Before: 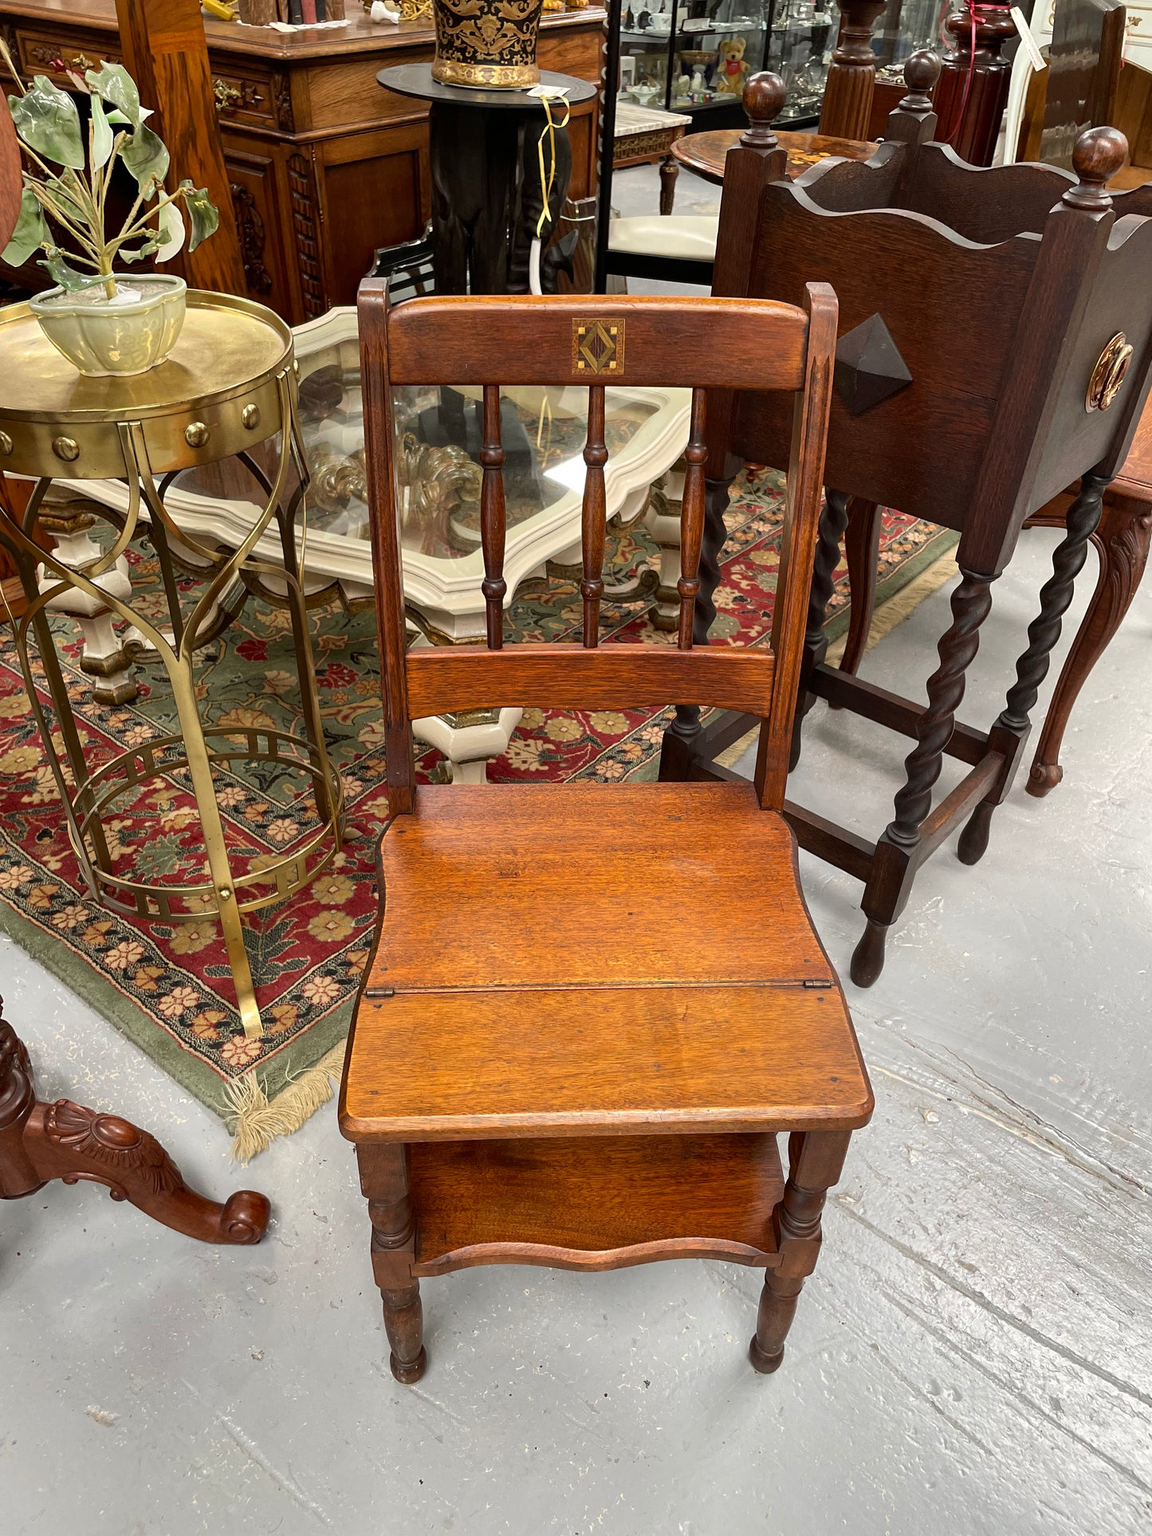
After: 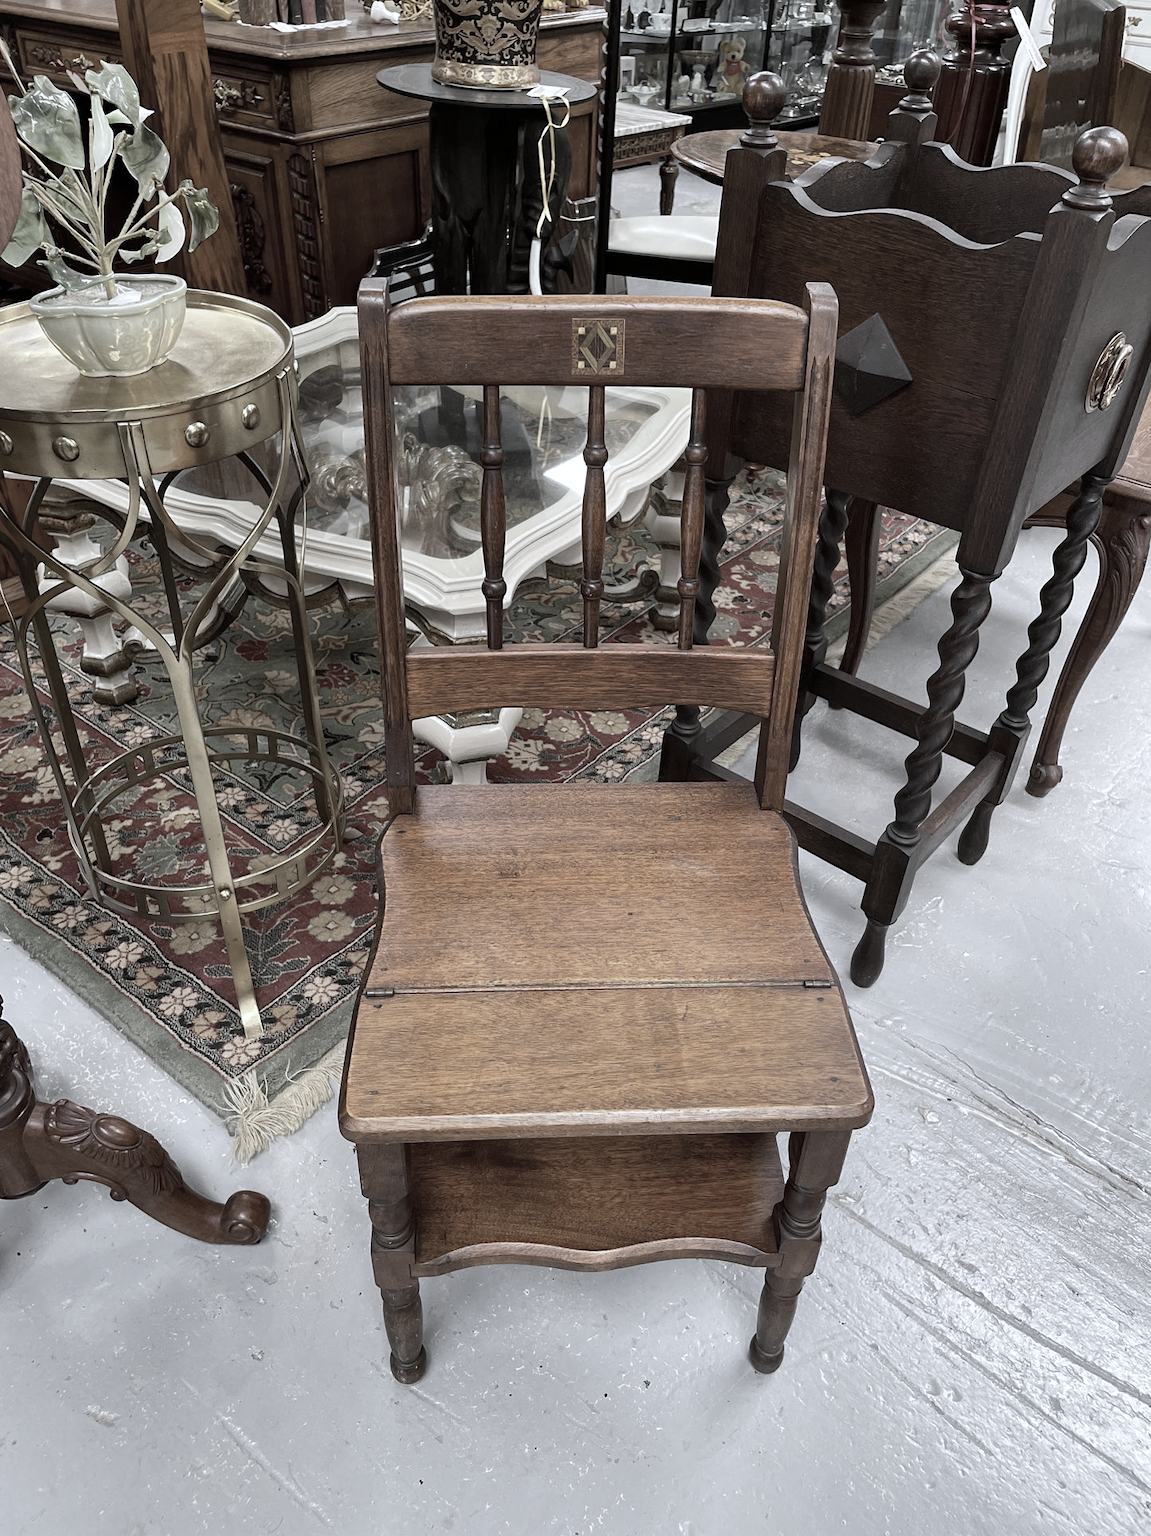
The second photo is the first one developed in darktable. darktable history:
white balance: red 0.948, green 1.02, blue 1.176
color correction: saturation 0.3
